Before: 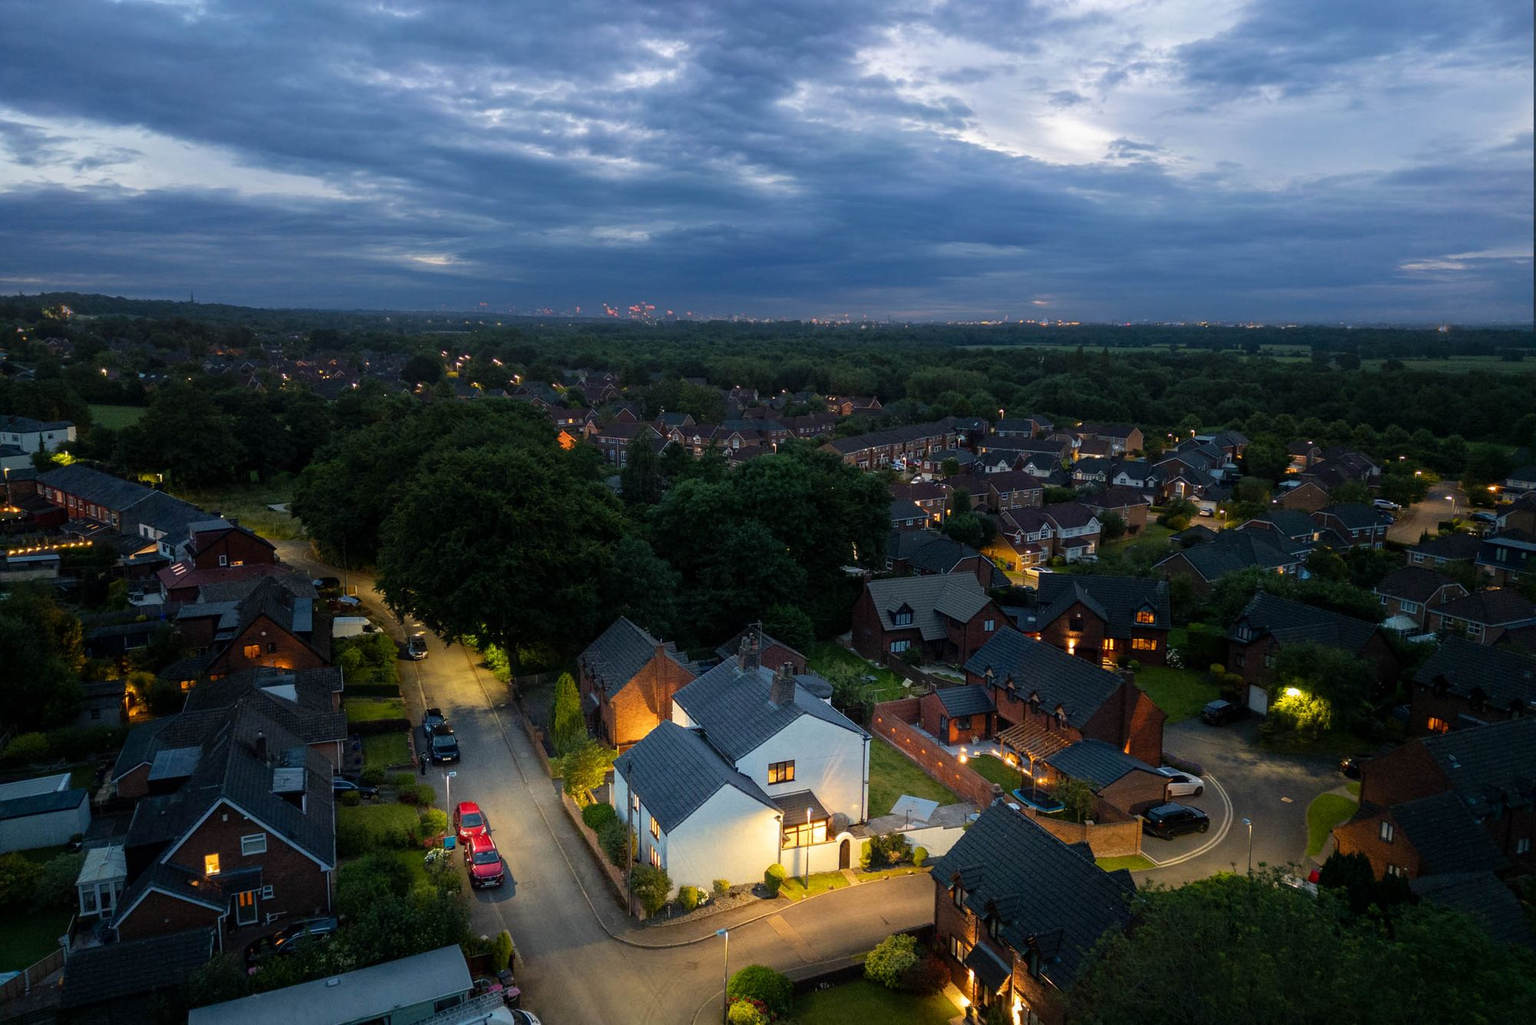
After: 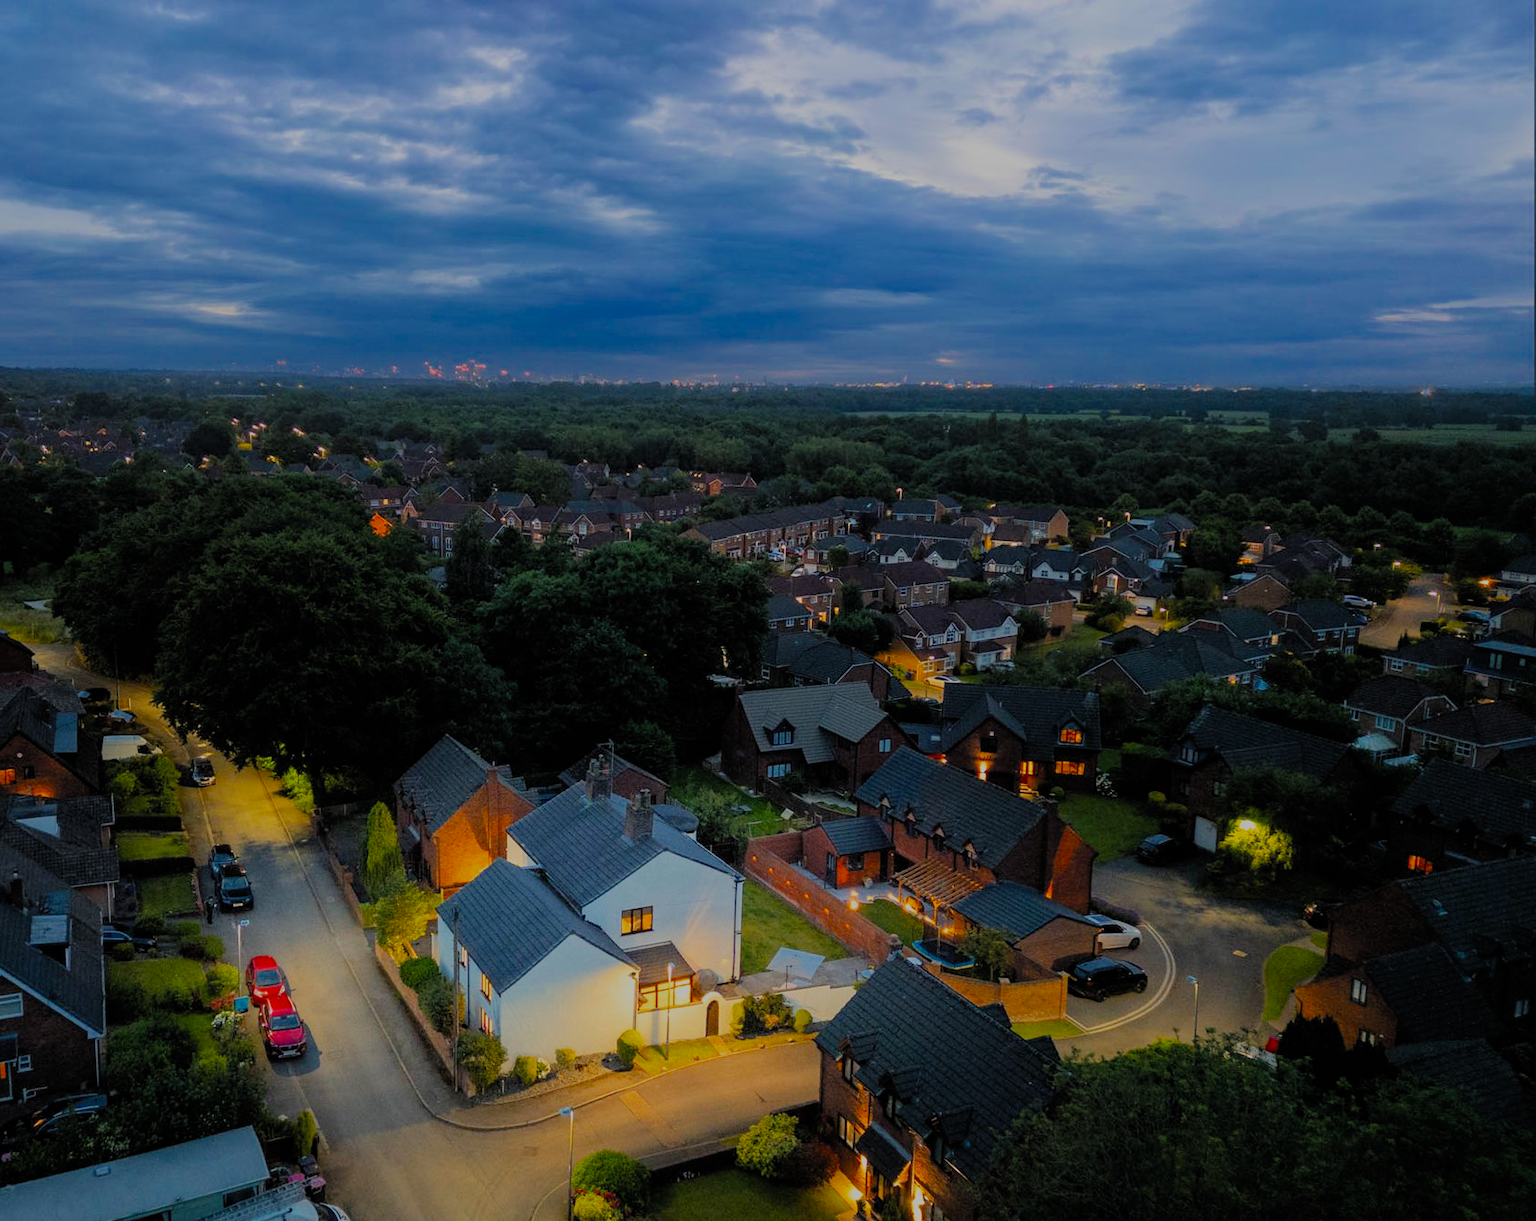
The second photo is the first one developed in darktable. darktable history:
filmic rgb: white relative exposure 8 EV, threshold 3 EV, hardness 2.44, latitude 10.07%, contrast 0.72, highlights saturation mix 10%, shadows ↔ highlights balance 1.38%, color science v4 (2020), enable highlight reconstruction true
crop: left 16.145%
